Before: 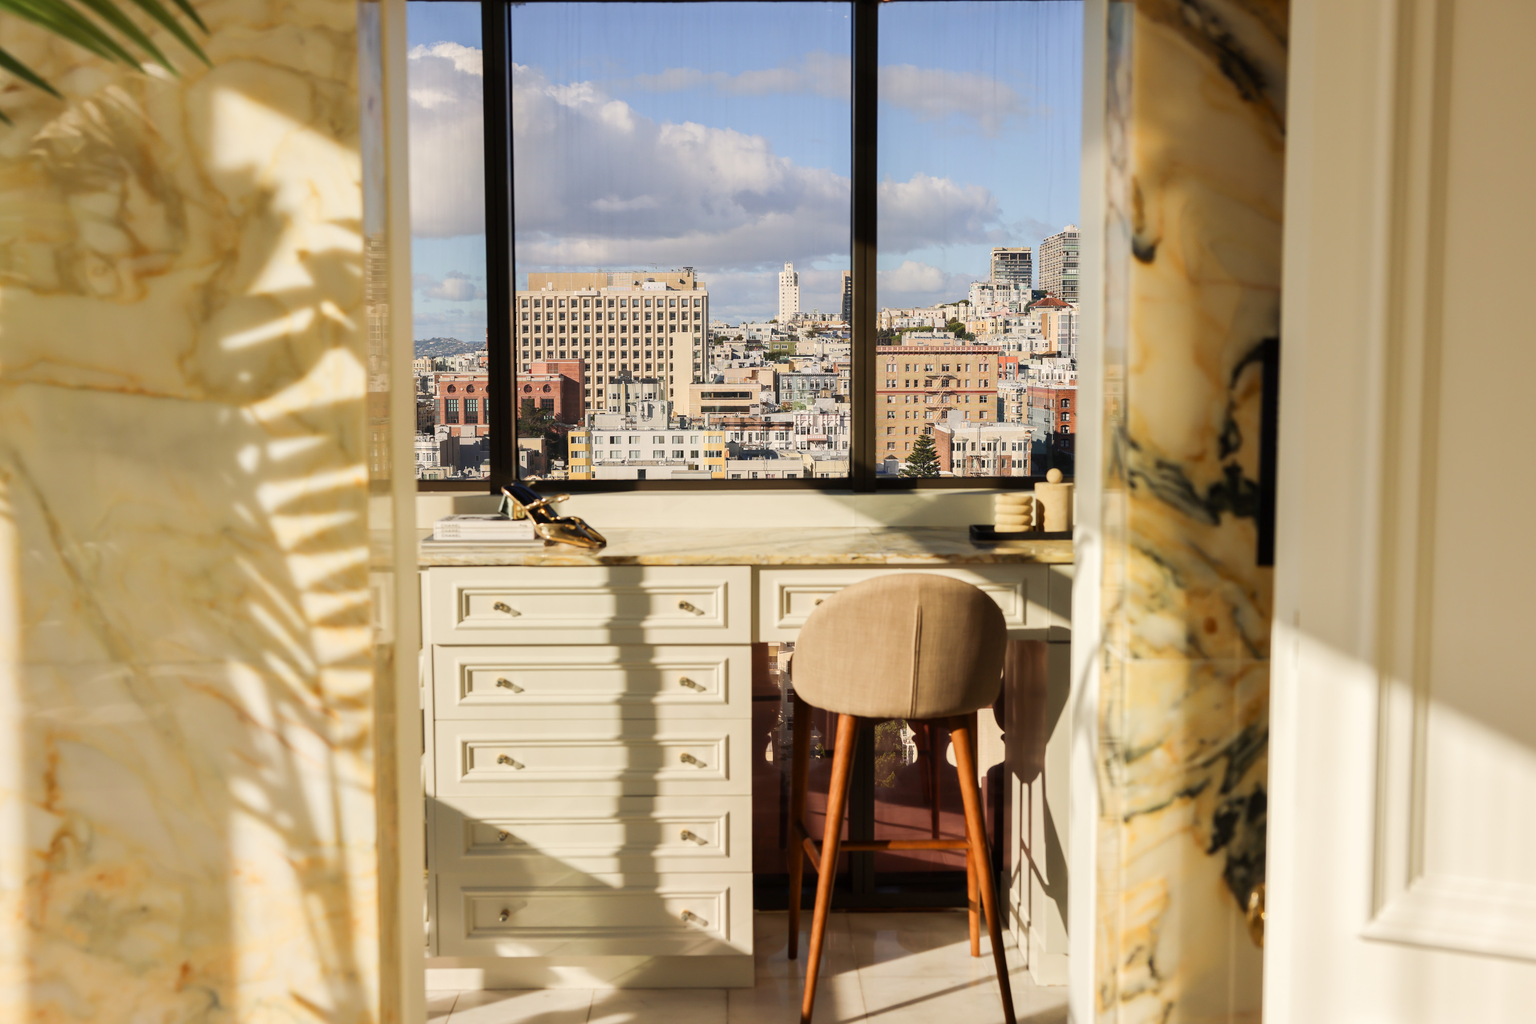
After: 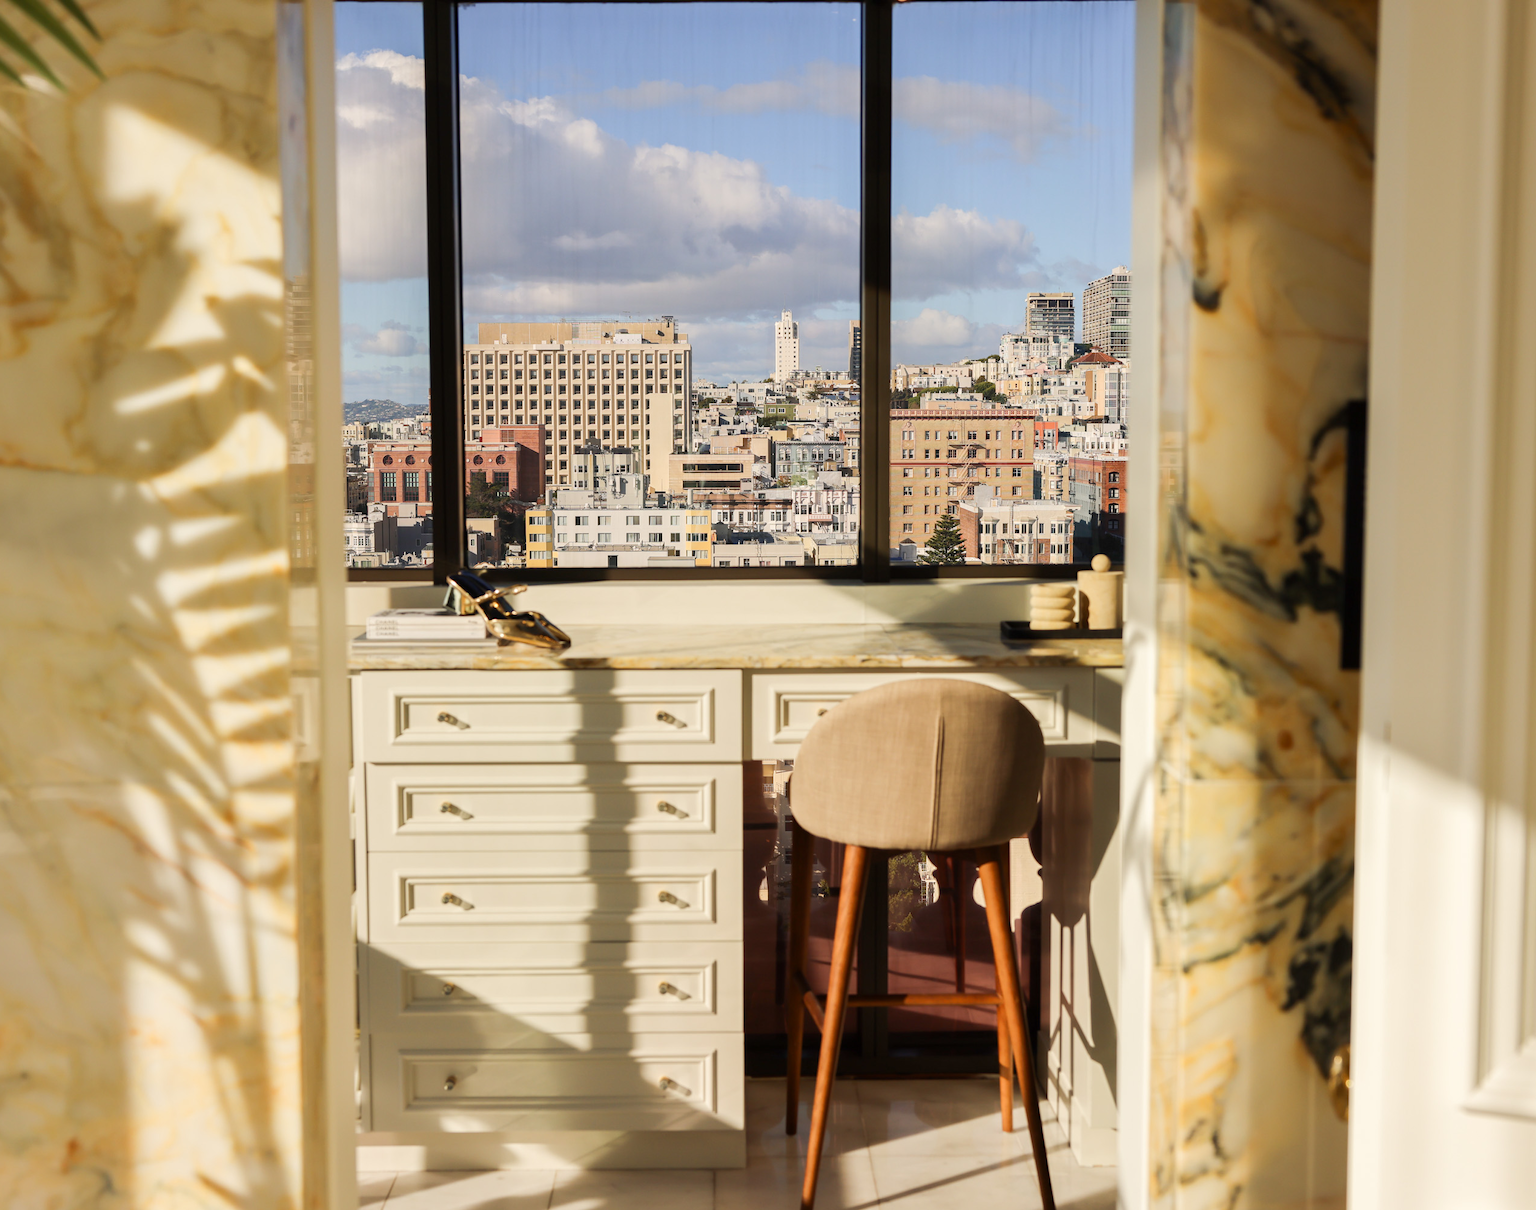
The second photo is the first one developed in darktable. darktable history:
crop: left 8.085%, right 7.367%
